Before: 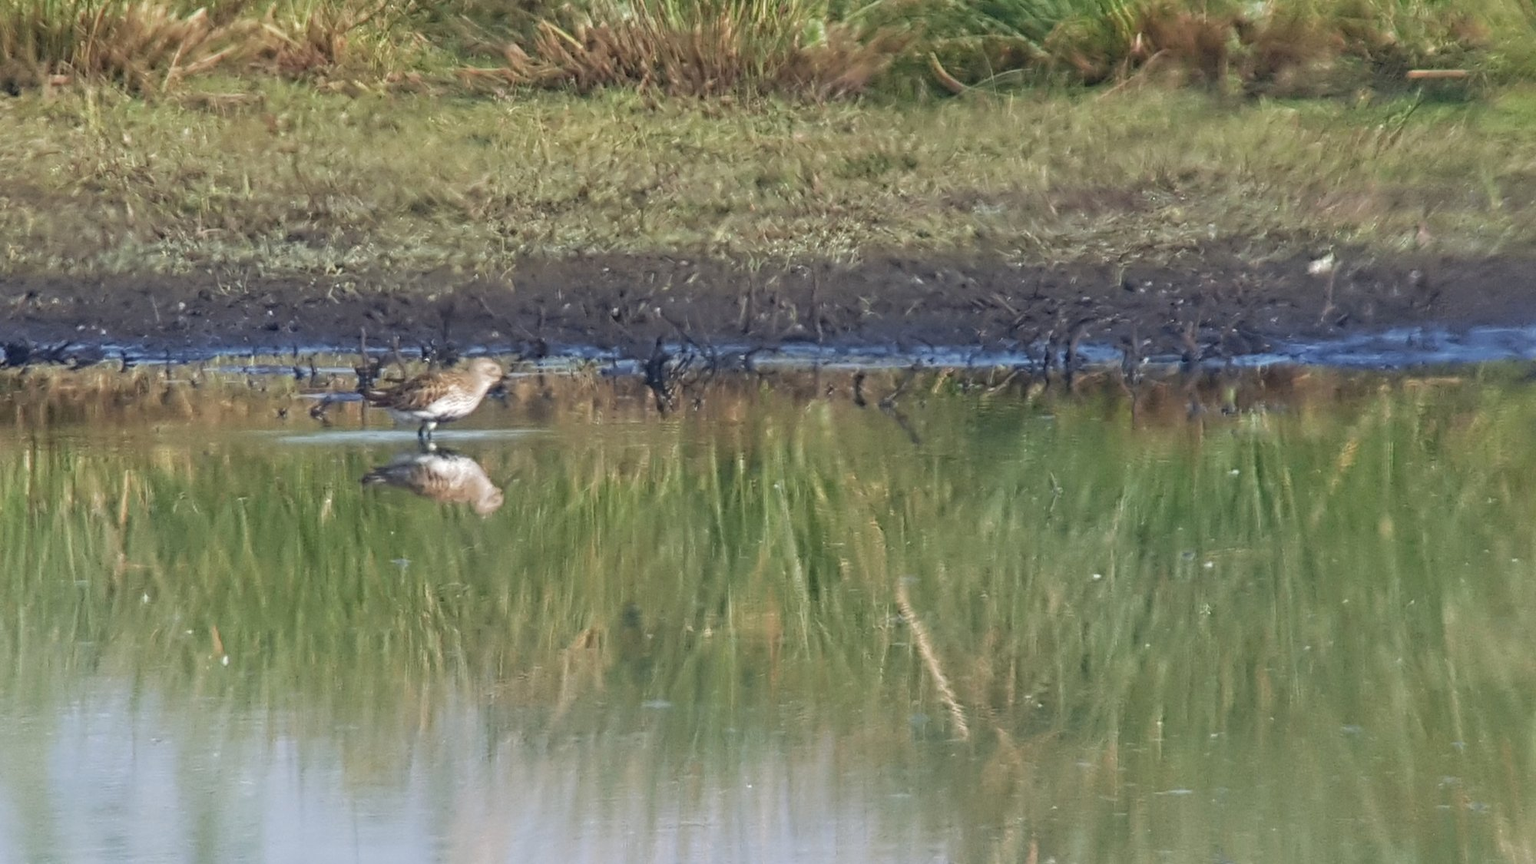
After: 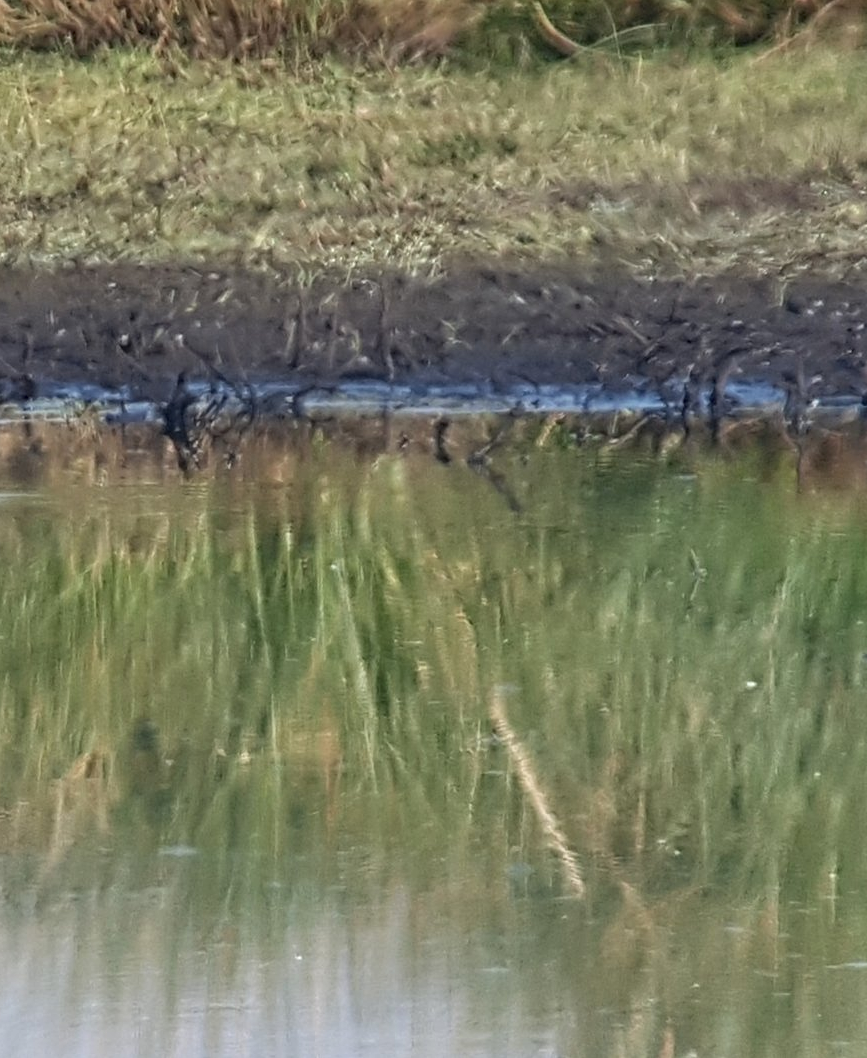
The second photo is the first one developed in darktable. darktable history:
local contrast: on, module defaults
crop: left 33.894%, top 5.941%, right 22.731%
contrast equalizer: y [[0.526, 0.53, 0.532, 0.532, 0.53, 0.525], [0.5 ×6], [0.5 ×6], [0 ×6], [0 ×6]], mix 0.303
